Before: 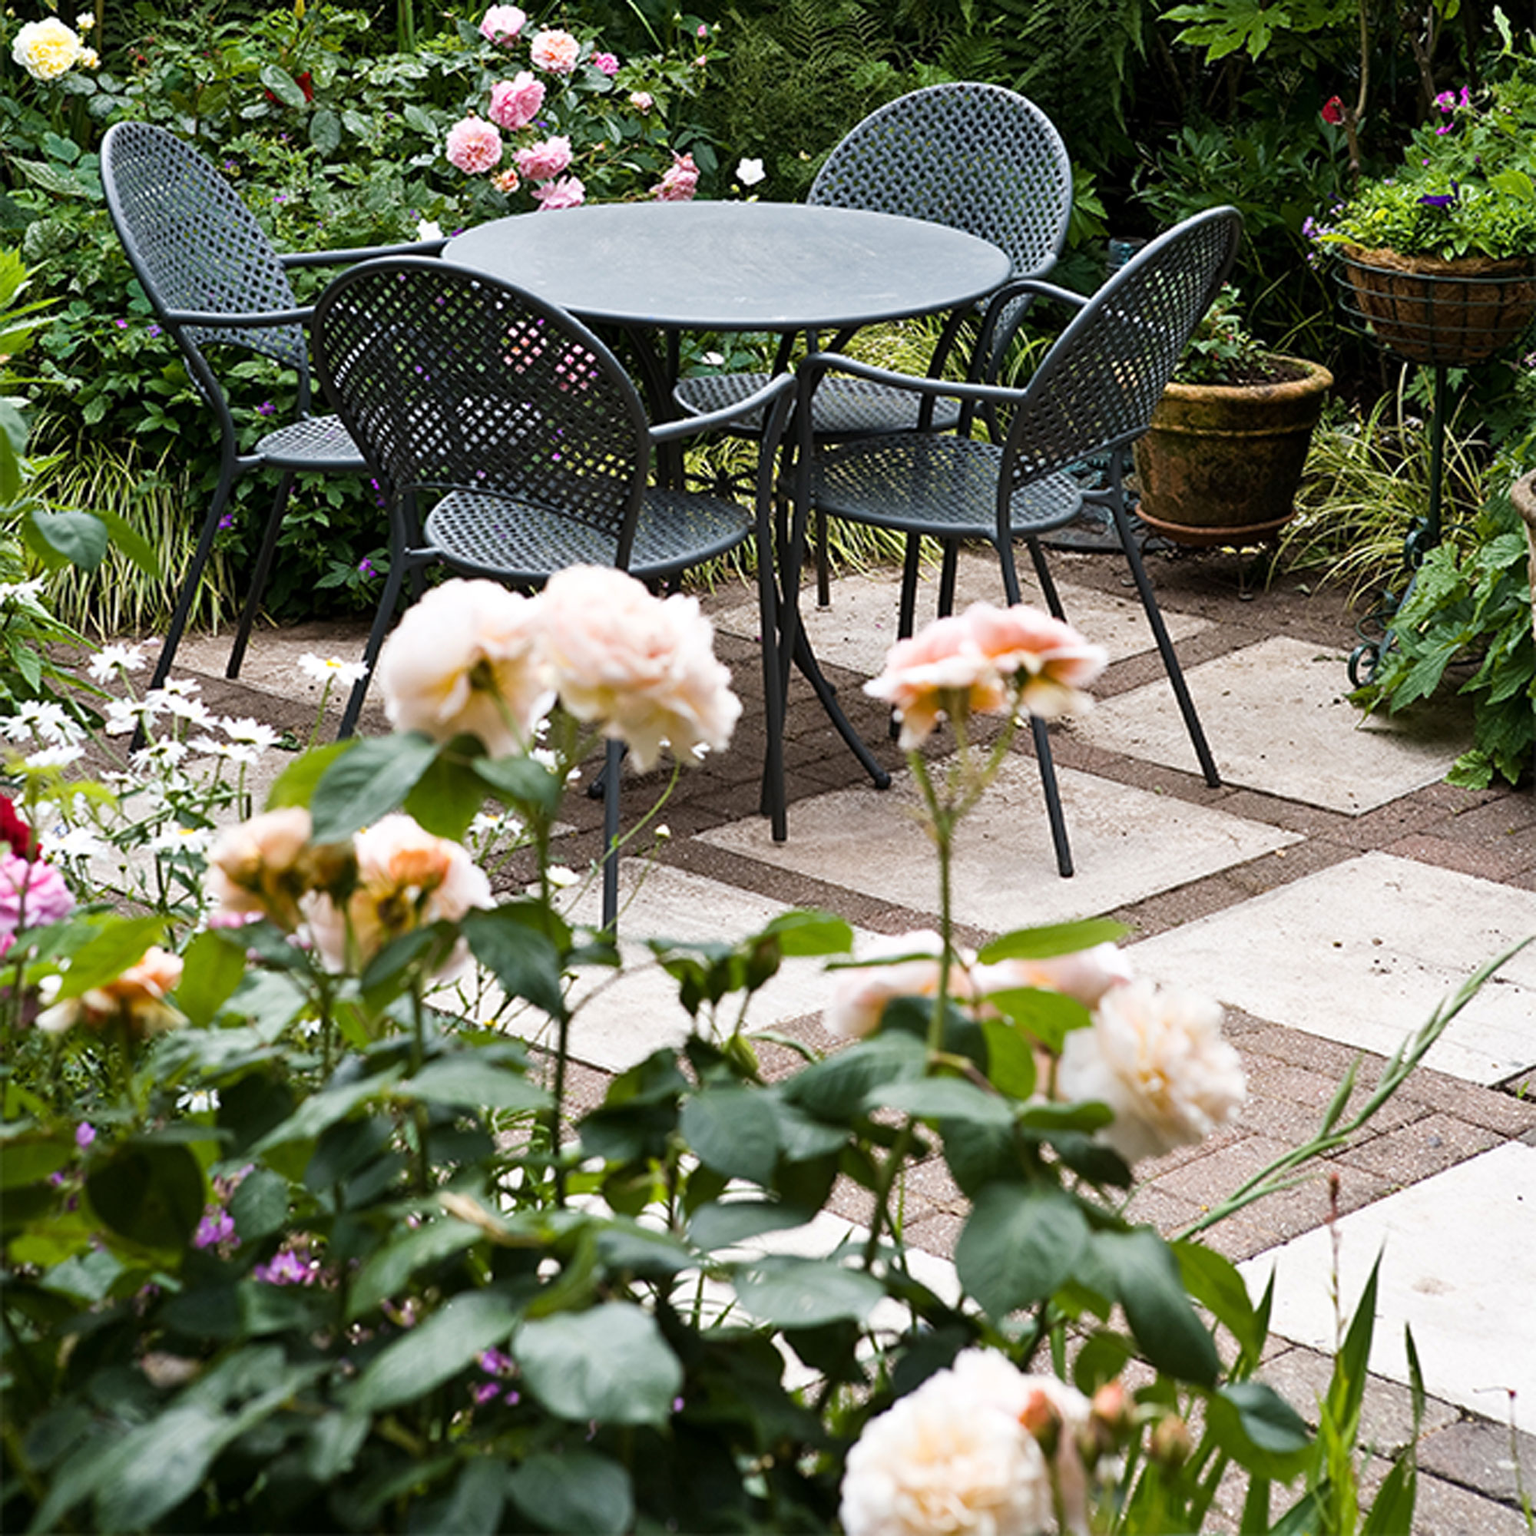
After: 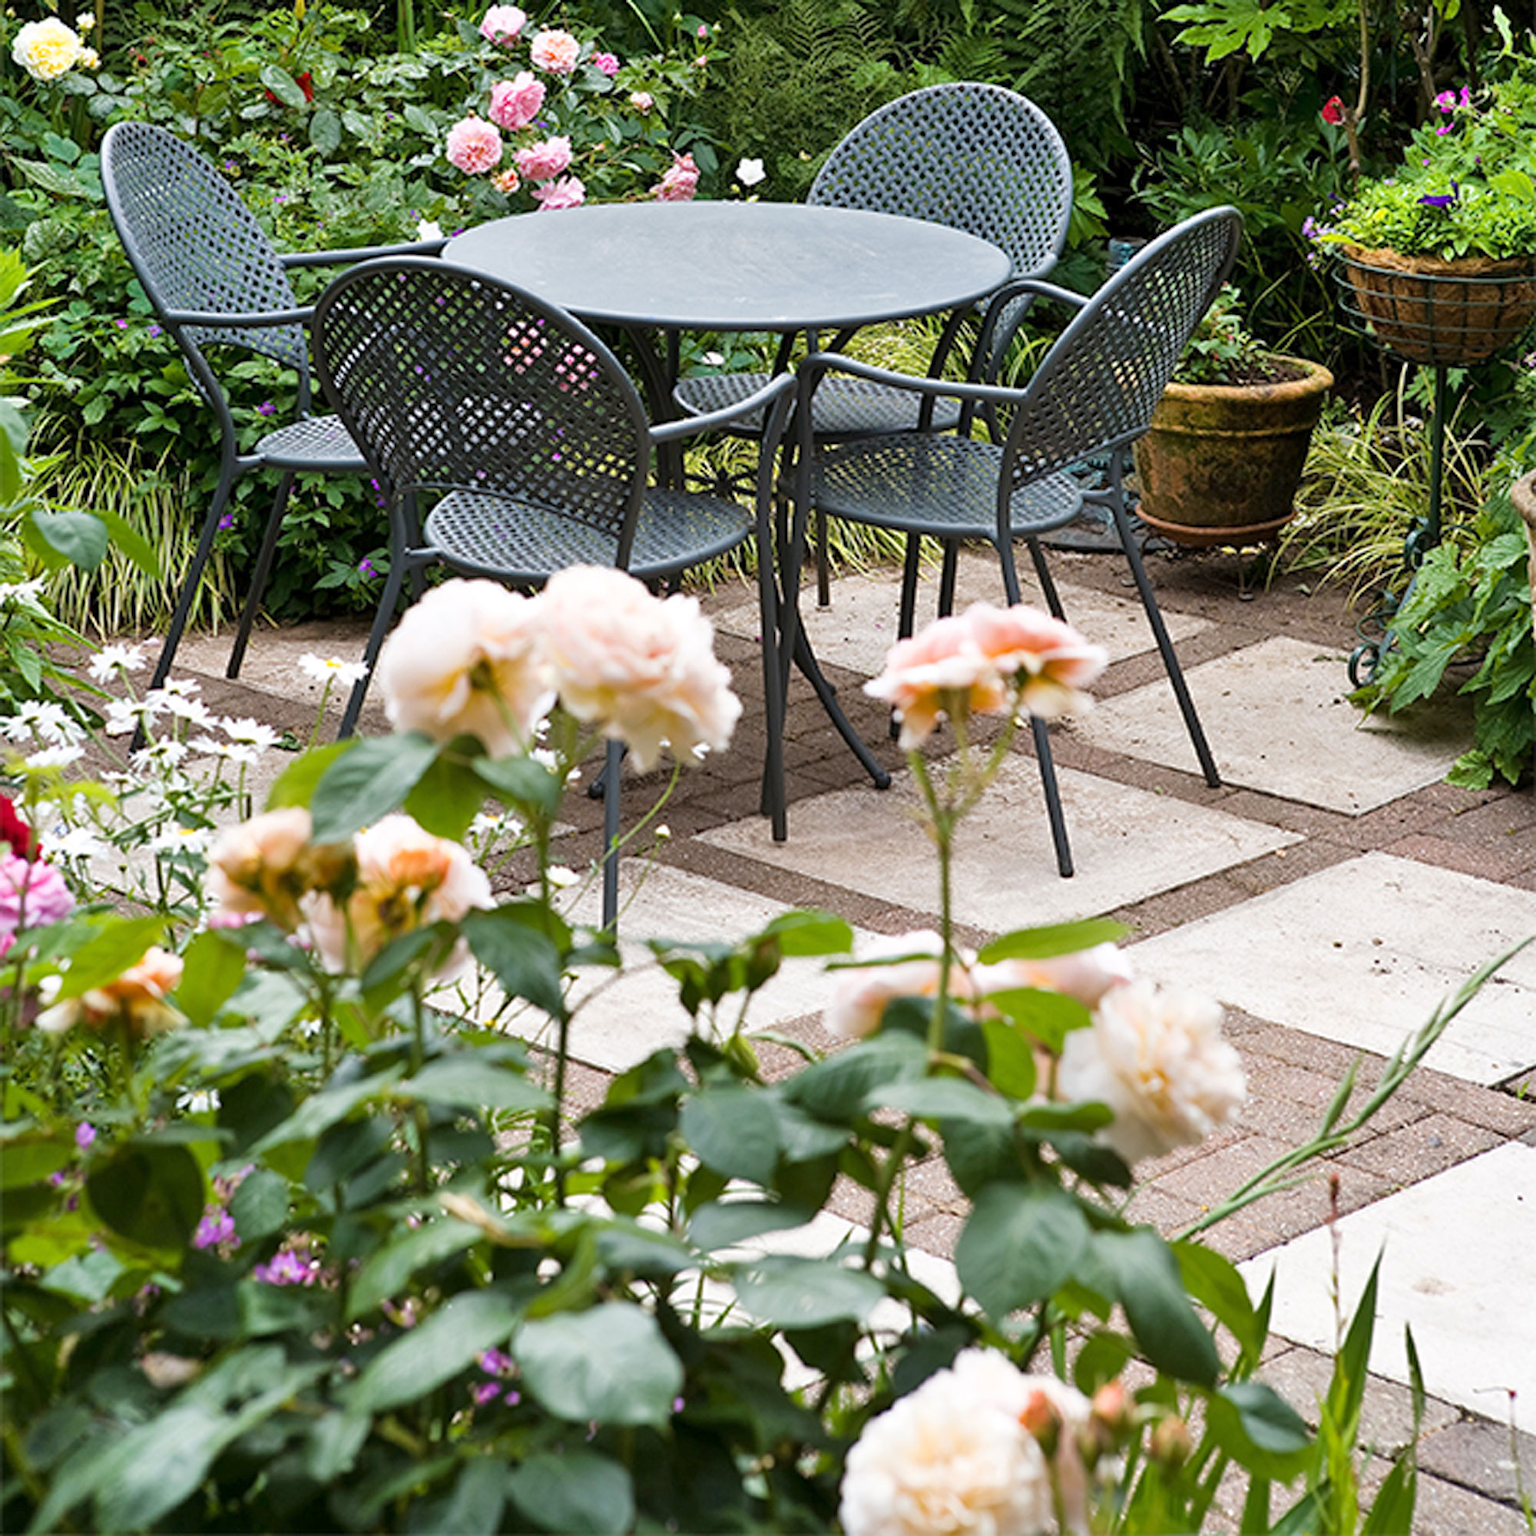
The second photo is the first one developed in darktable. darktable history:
tone equalizer: -7 EV 0.156 EV, -6 EV 0.629 EV, -5 EV 1.12 EV, -4 EV 1.35 EV, -3 EV 1.12 EV, -2 EV 0.6 EV, -1 EV 0.162 EV, smoothing diameter 24.78%, edges refinement/feathering 9.85, preserve details guided filter
